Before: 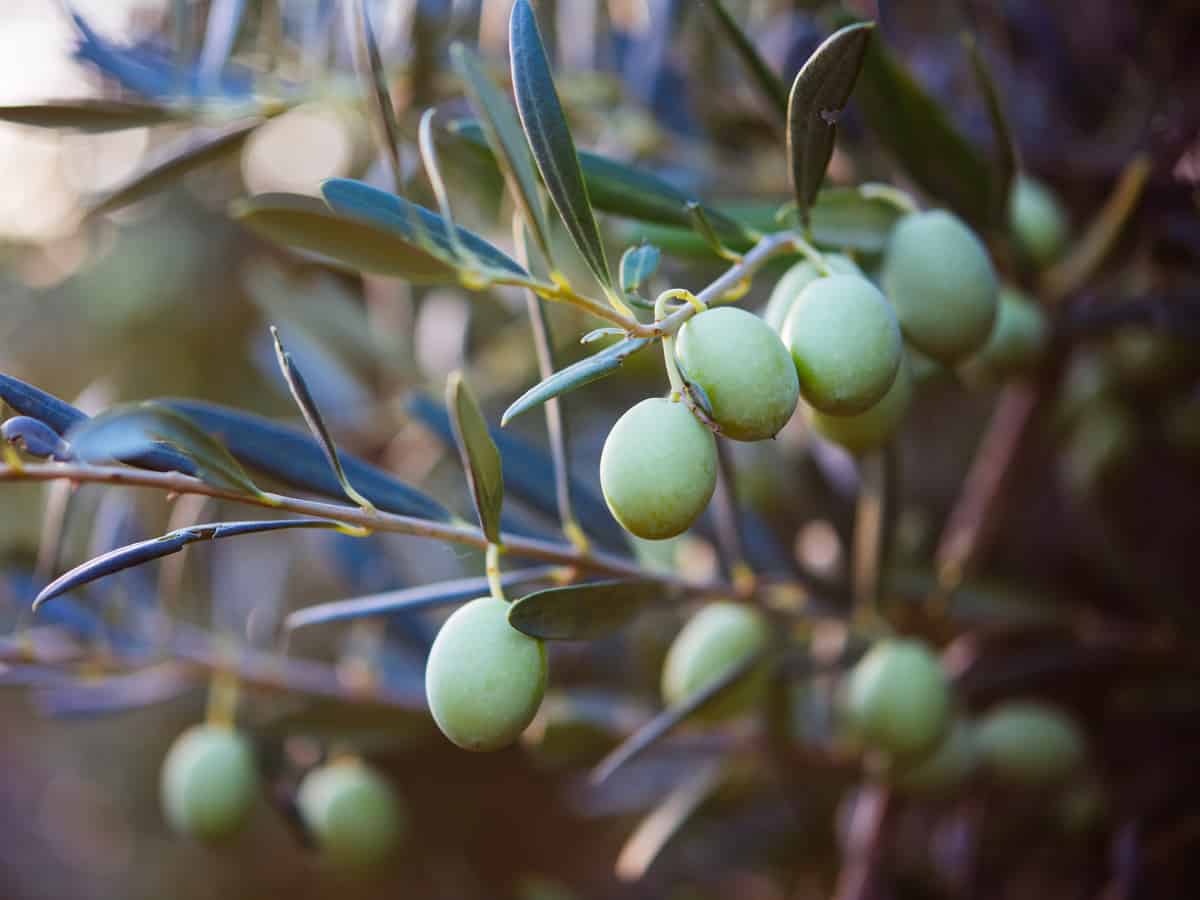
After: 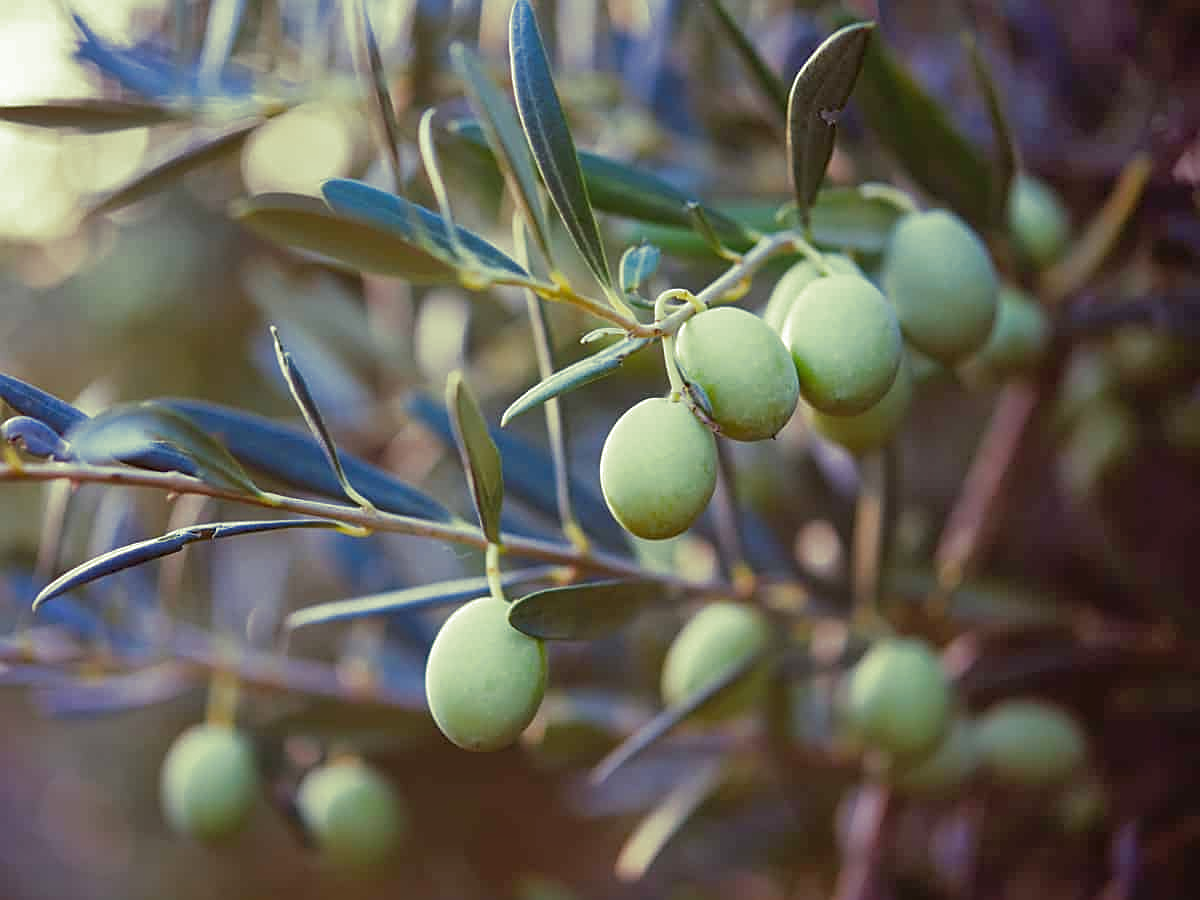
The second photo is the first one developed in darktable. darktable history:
split-toning: shadows › hue 290.82°, shadows › saturation 0.34, highlights › saturation 0.38, balance 0, compress 50%
sharpen: on, module defaults
shadows and highlights: on, module defaults
